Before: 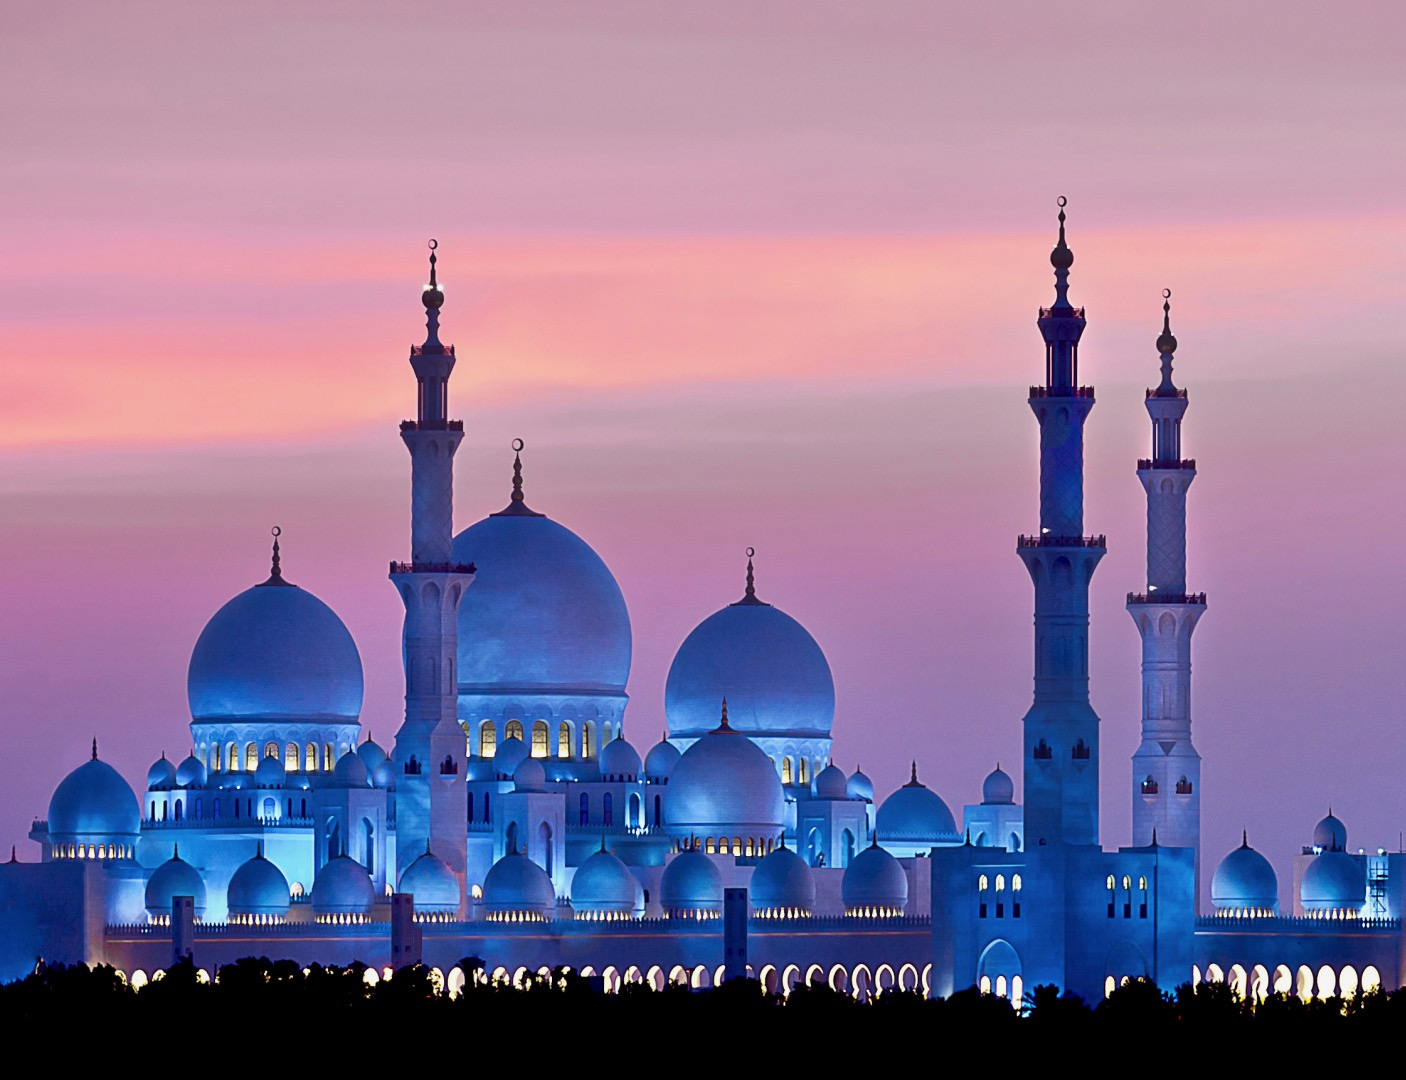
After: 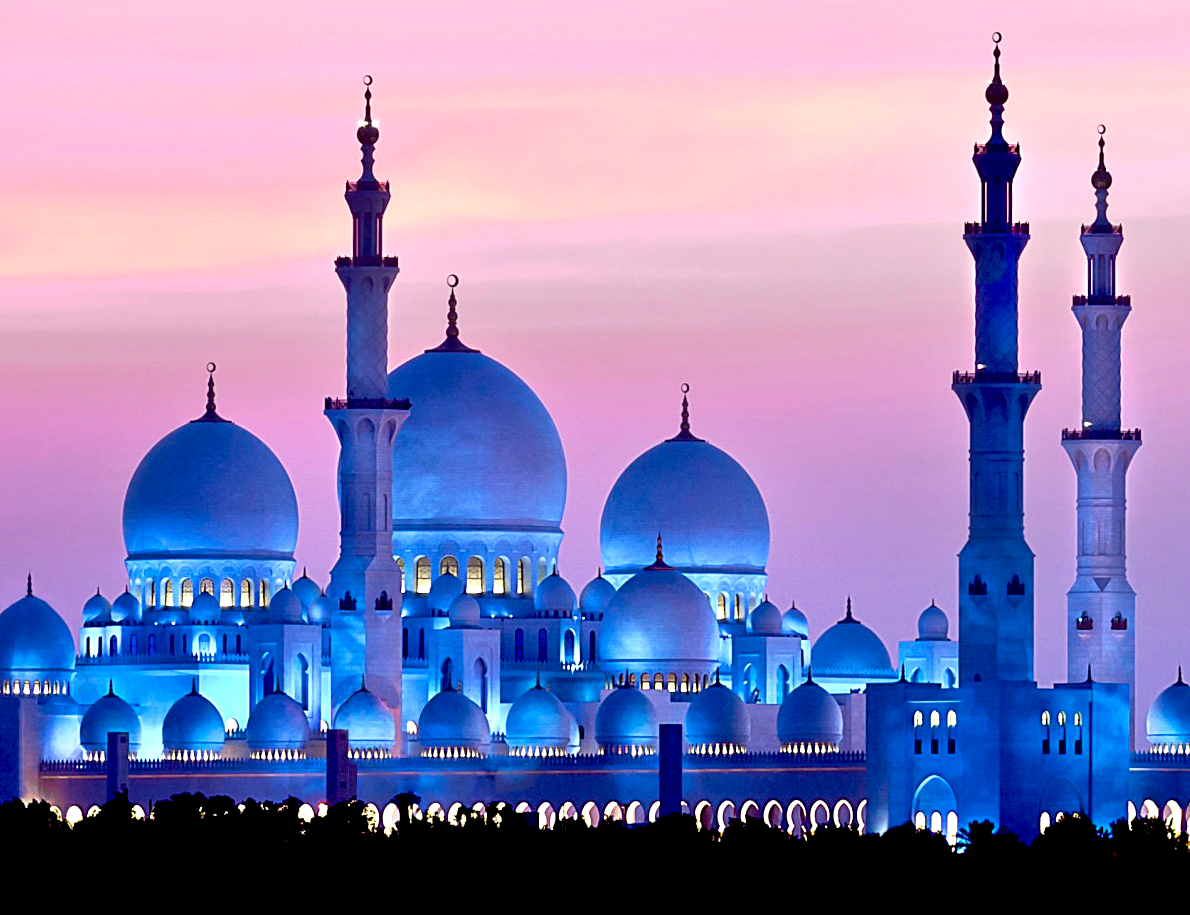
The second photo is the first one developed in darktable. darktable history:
crop and rotate: left 4.693%, top 15.217%, right 10.652%
exposure: black level correction 0.012, exposure 0.693 EV, compensate highlight preservation false
